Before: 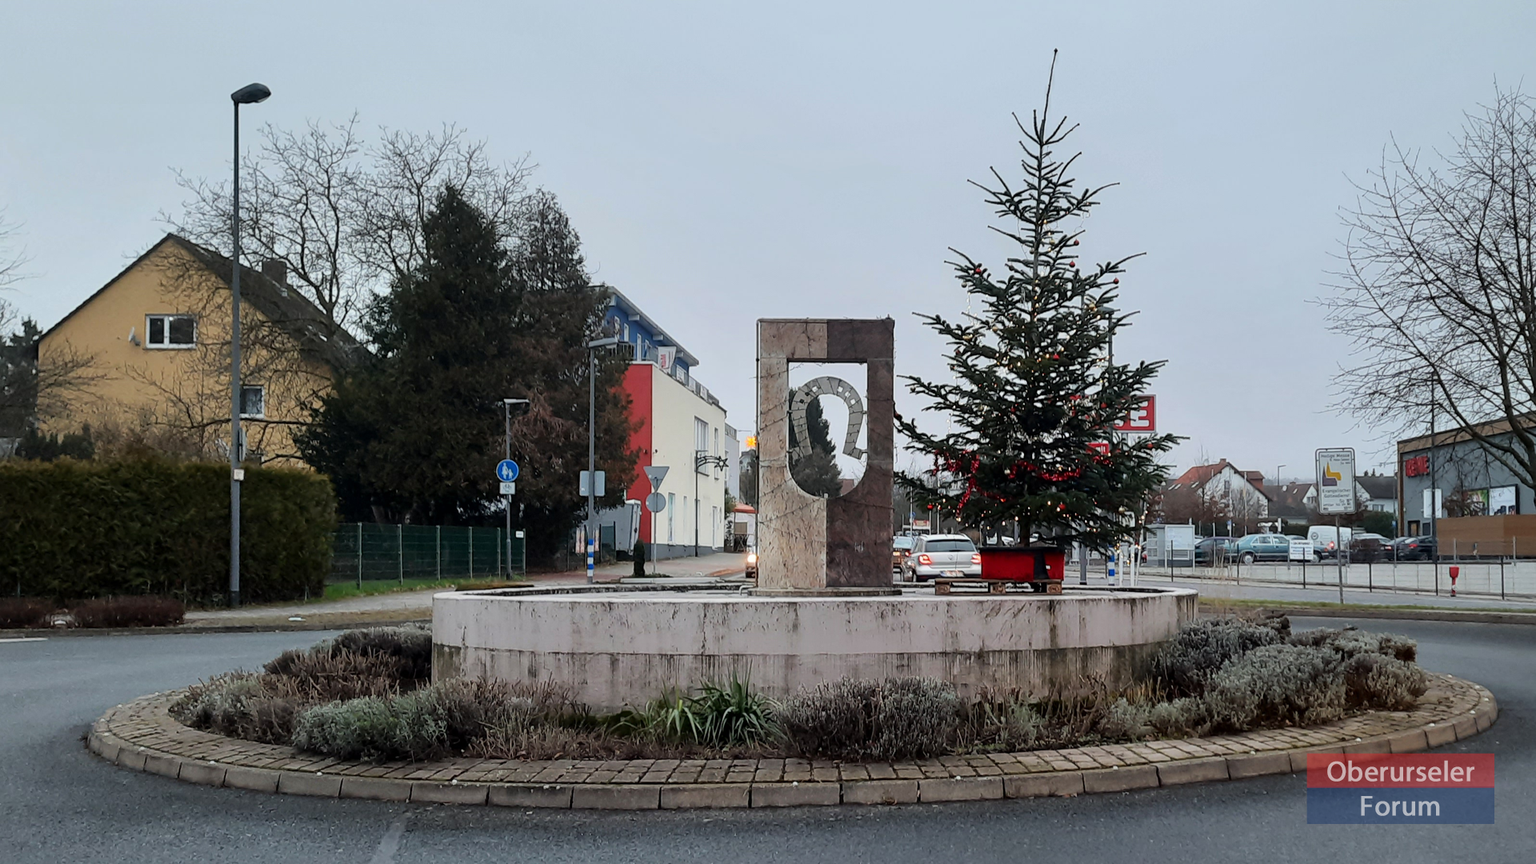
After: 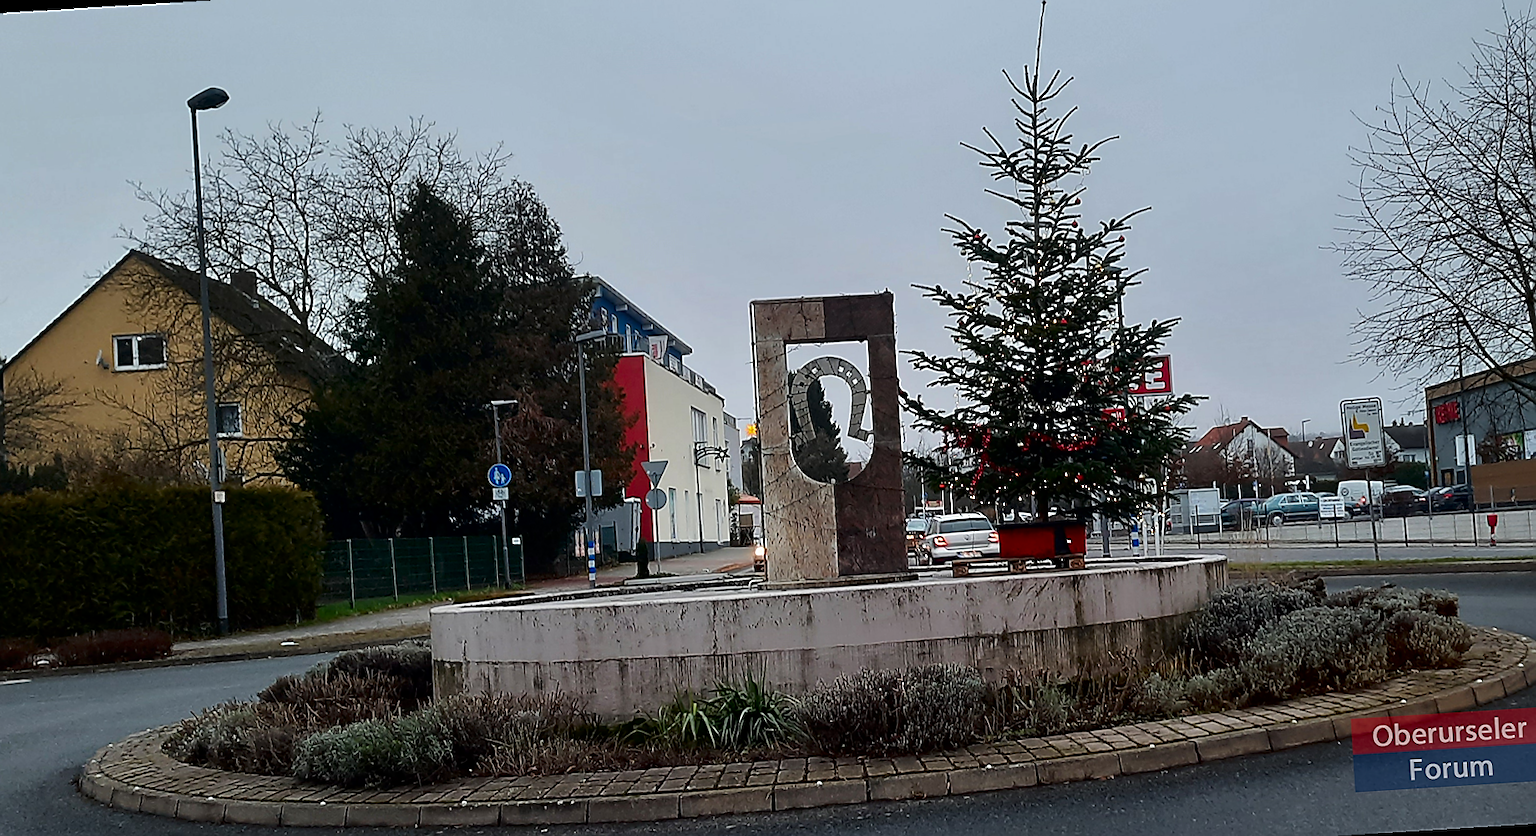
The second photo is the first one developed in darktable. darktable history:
contrast brightness saturation: brightness -0.2, saturation 0.08
rotate and perspective: rotation -3.52°, crop left 0.036, crop right 0.964, crop top 0.081, crop bottom 0.919
sharpen: radius 1.4, amount 1.25, threshold 0.7
